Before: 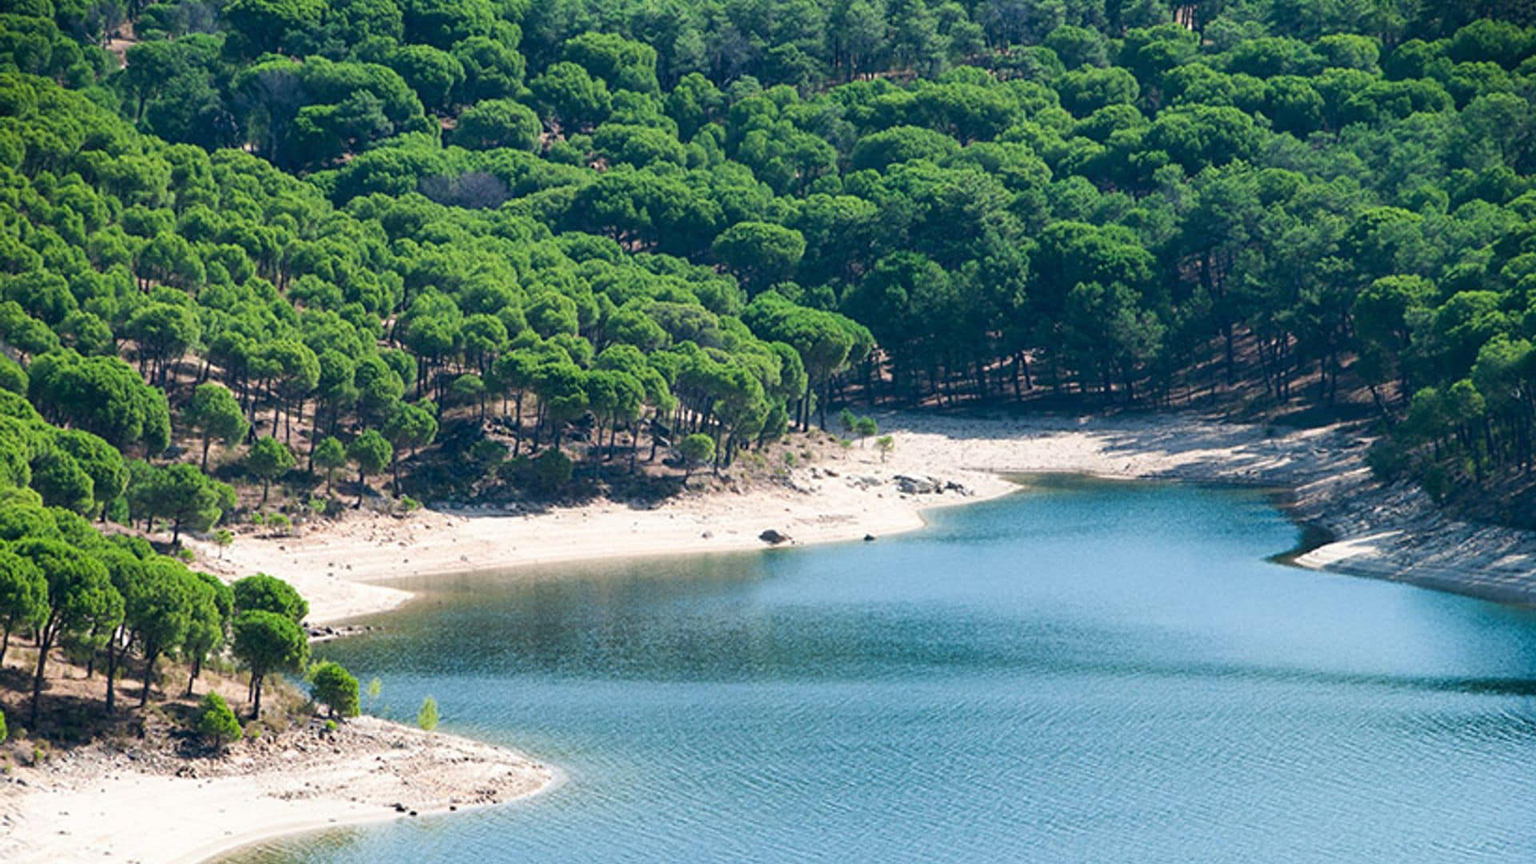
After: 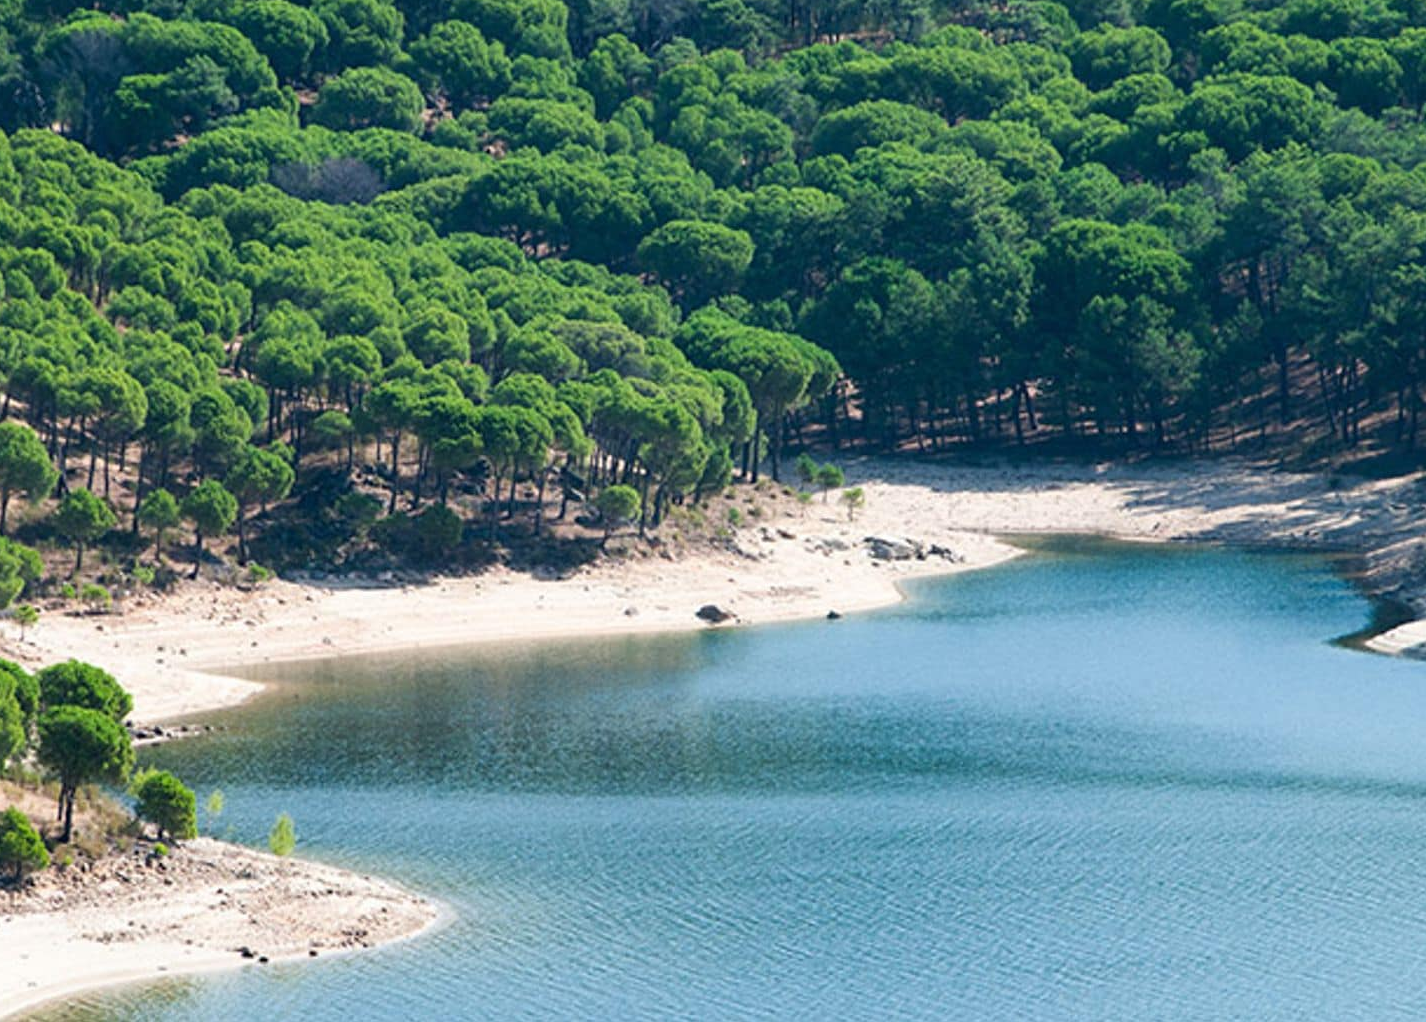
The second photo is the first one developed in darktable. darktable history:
crop and rotate: left 13.208%, top 5.283%, right 12.514%
